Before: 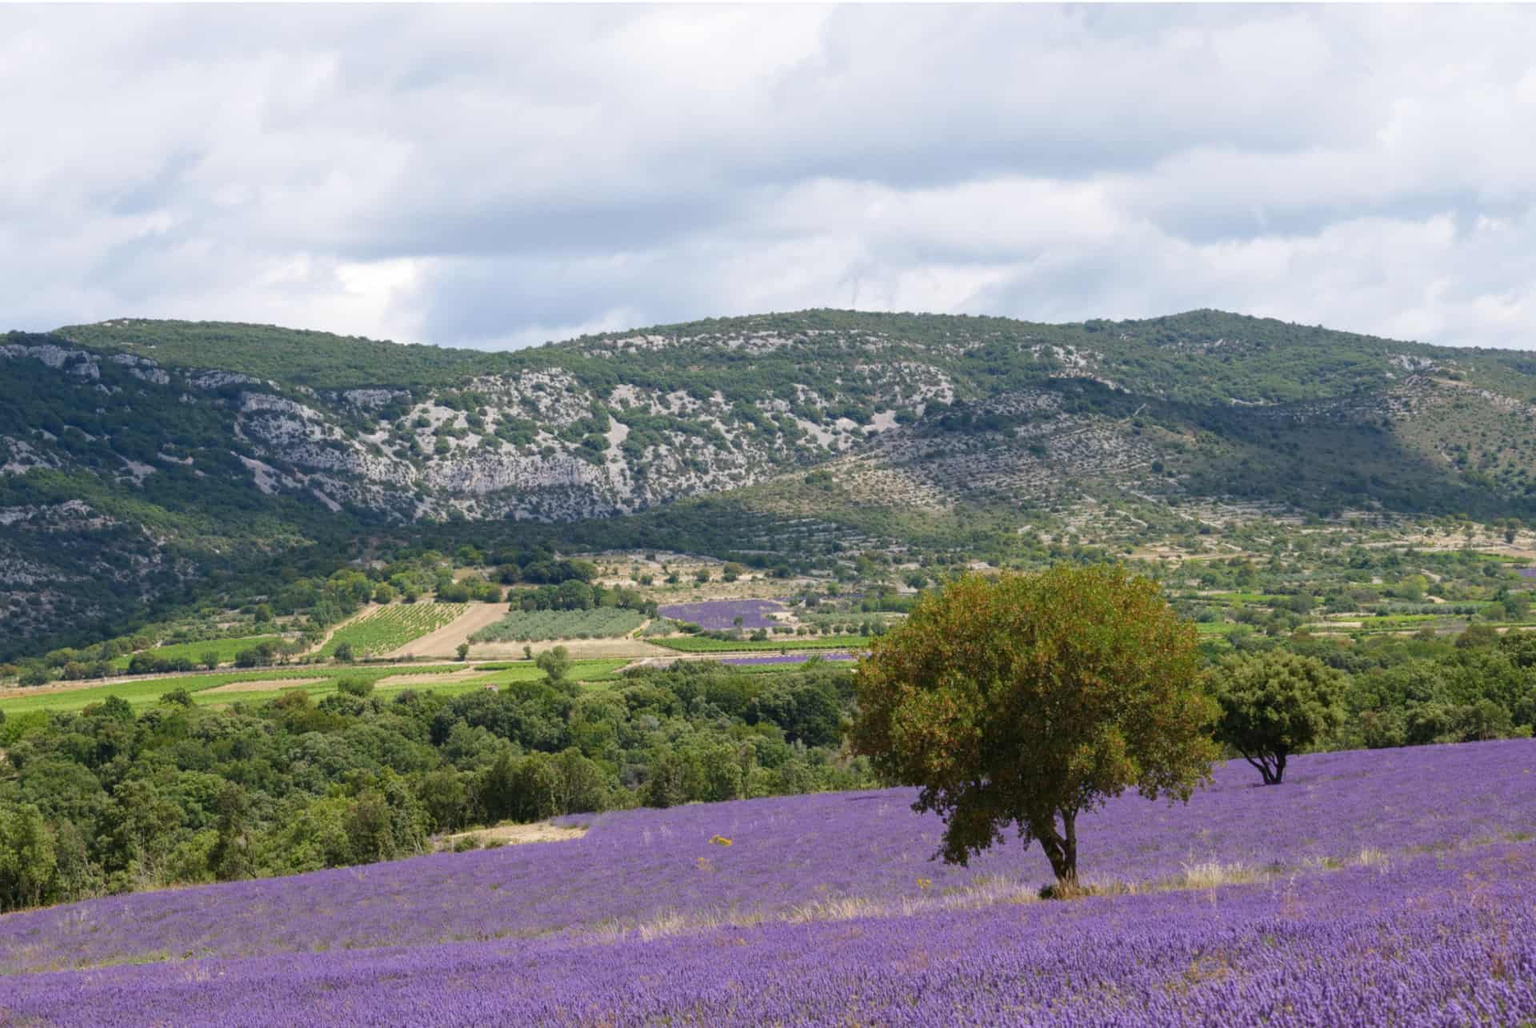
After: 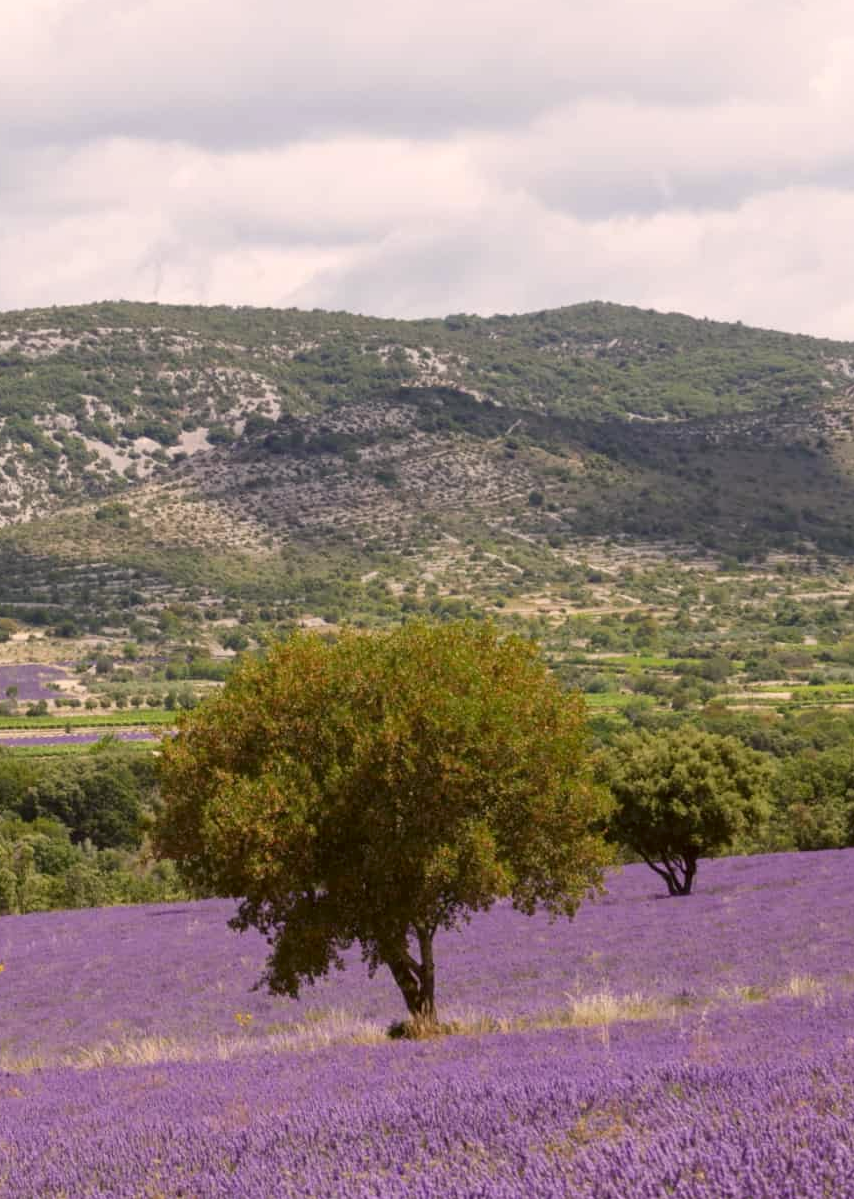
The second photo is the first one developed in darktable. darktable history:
base curve: curves: ch0 [(0, 0) (0.472, 0.508) (1, 1)], preserve colors none
crop: left 47.483%, top 6.673%, right 8.026%
color correction: highlights a* 6.61, highlights b* 8.31, shadows a* 5.35, shadows b* 7.48, saturation 0.916
